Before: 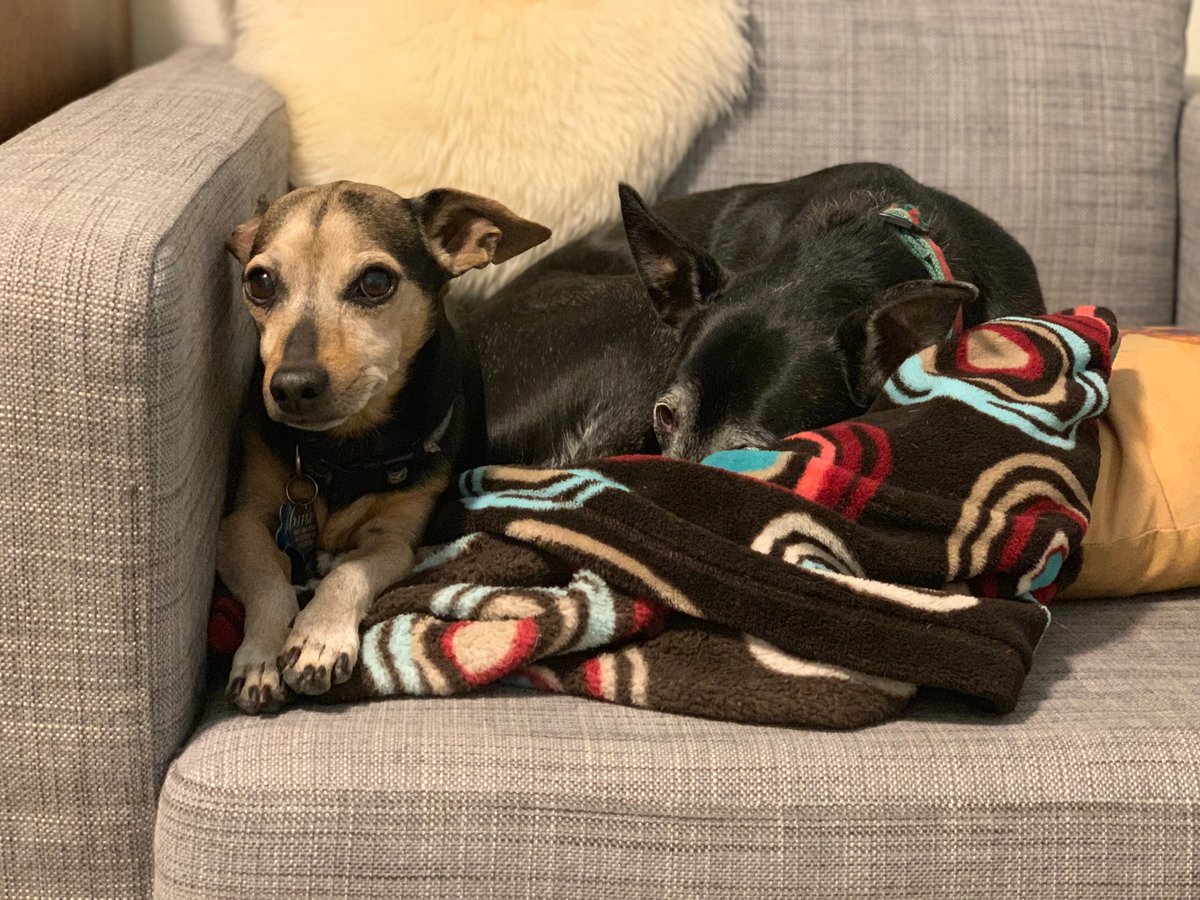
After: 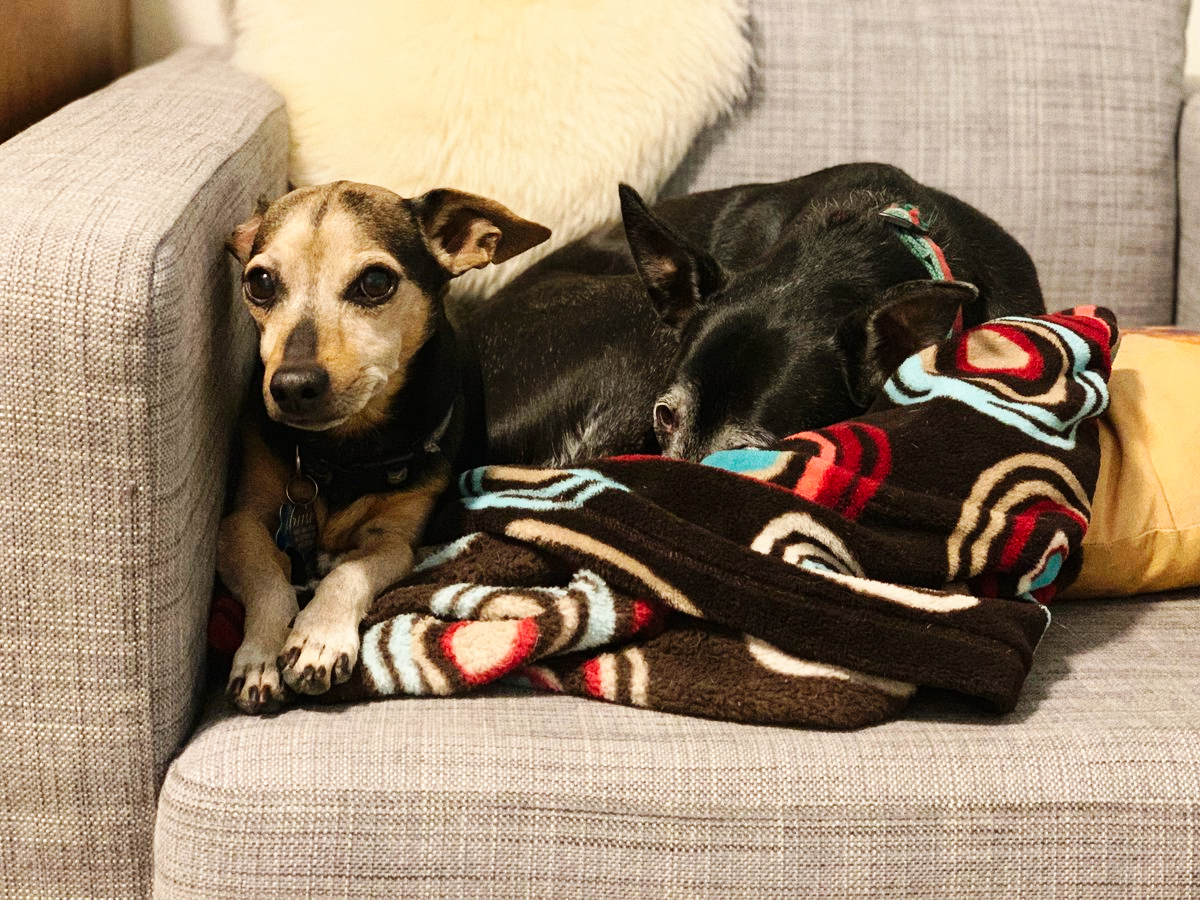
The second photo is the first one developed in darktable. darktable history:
base curve: curves: ch0 [(0, 0) (0.032, 0.025) (0.121, 0.166) (0.206, 0.329) (0.605, 0.79) (1, 1)], preserve colors none
grain: coarseness 0.47 ISO
